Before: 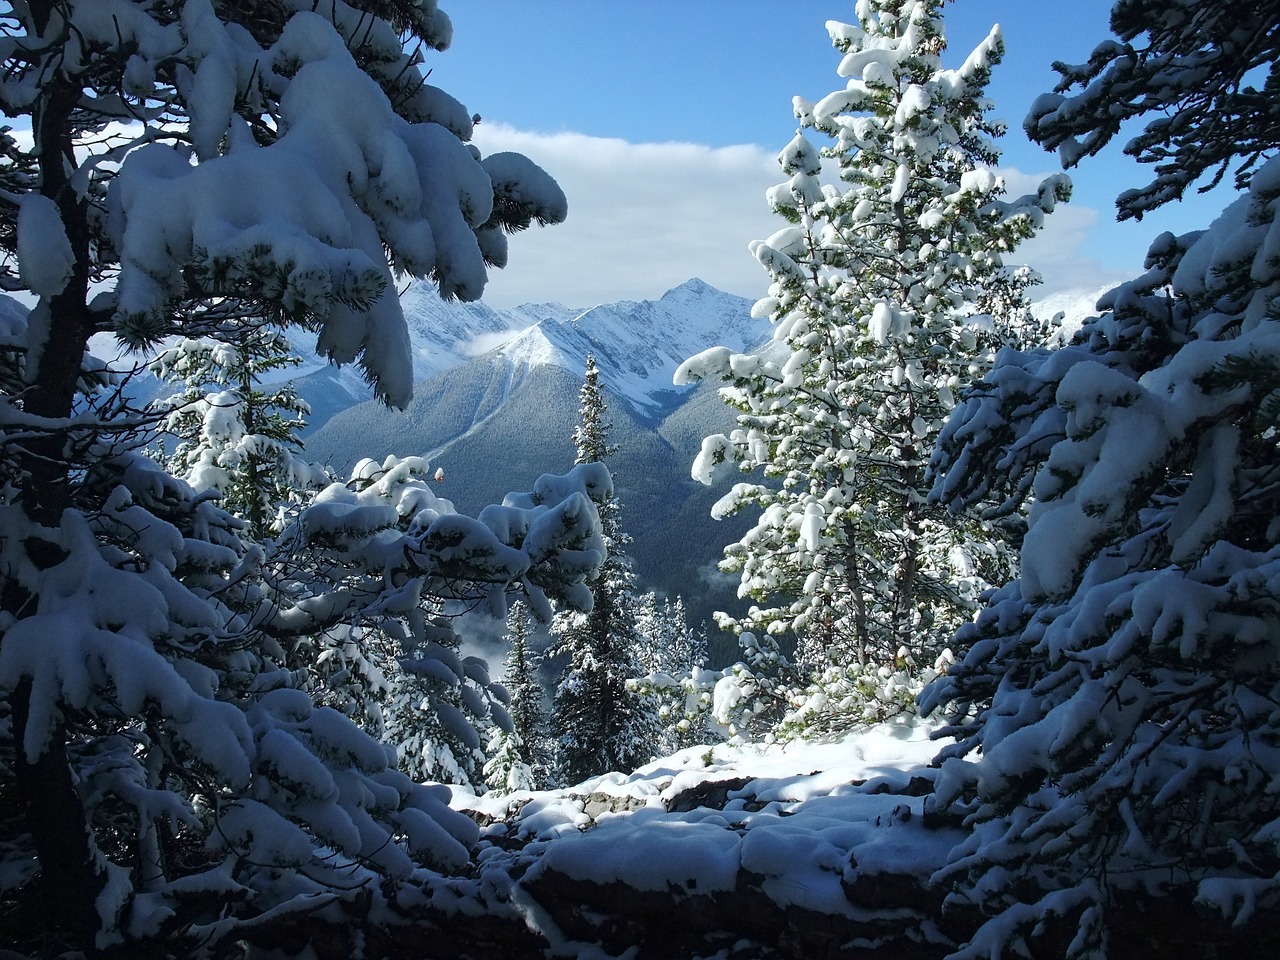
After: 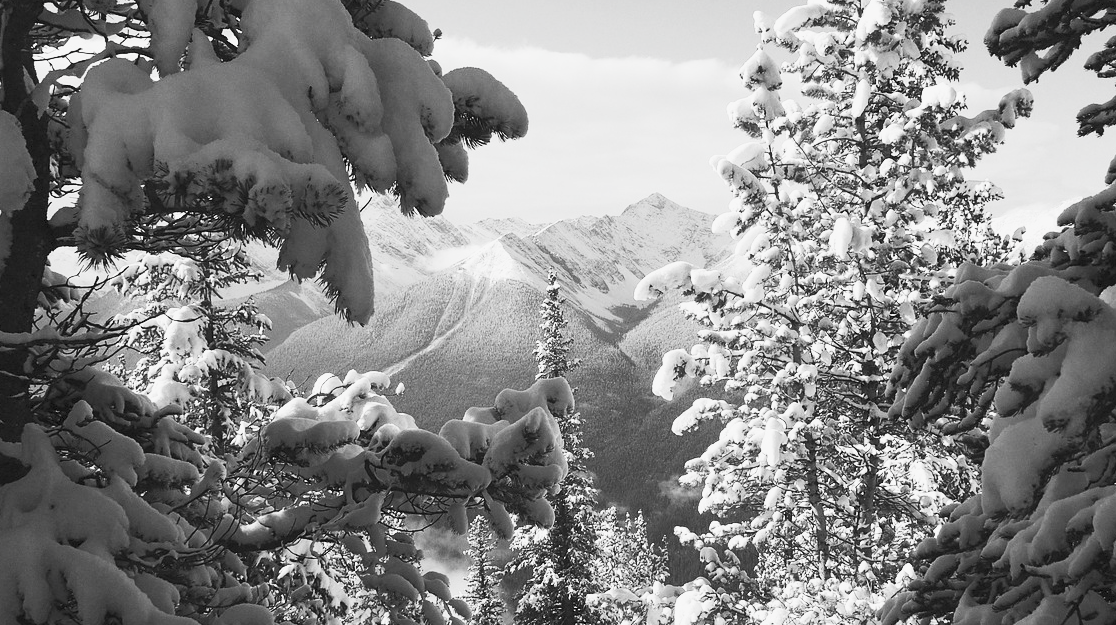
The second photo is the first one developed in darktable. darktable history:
crop: left 3.101%, top 8.907%, right 9.673%, bottom 25.919%
color balance rgb: shadows lift › chroma 4.431%, shadows lift › hue 24.85°, perceptual saturation grading › global saturation 30.568%, contrast -29.414%
contrast brightness saturation: contrast 0.533, brightness 0.456, saturation -0.997
